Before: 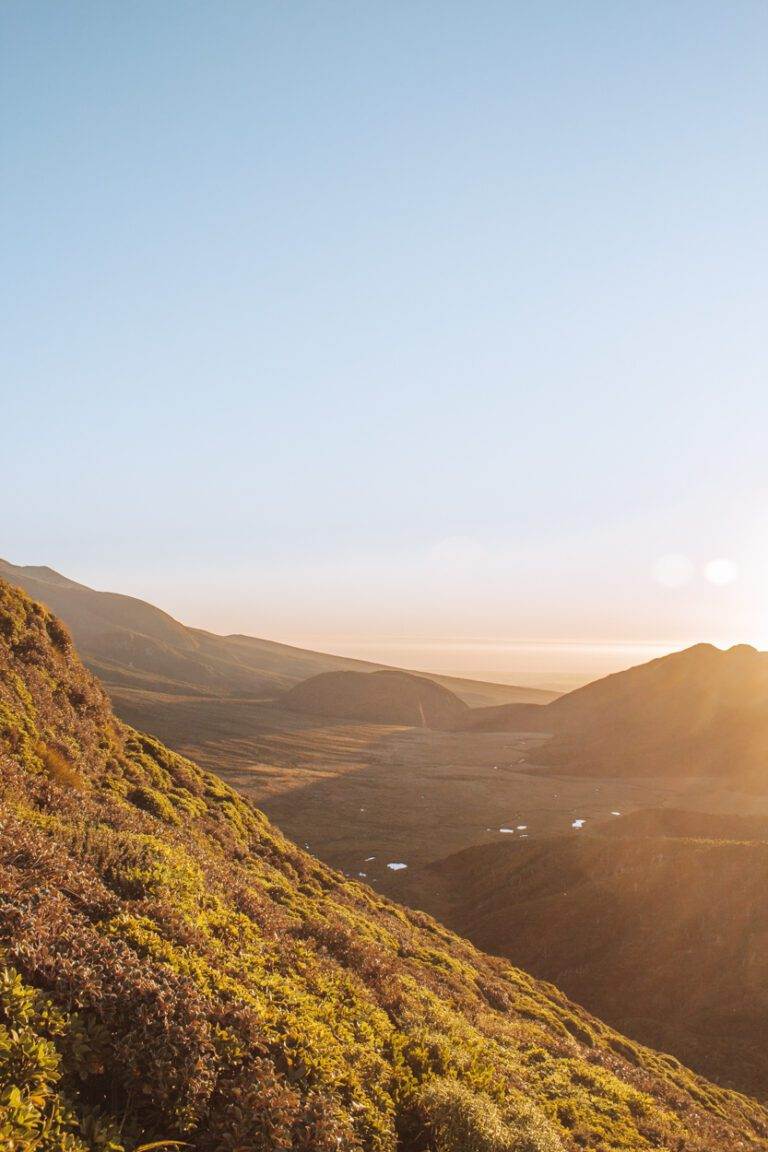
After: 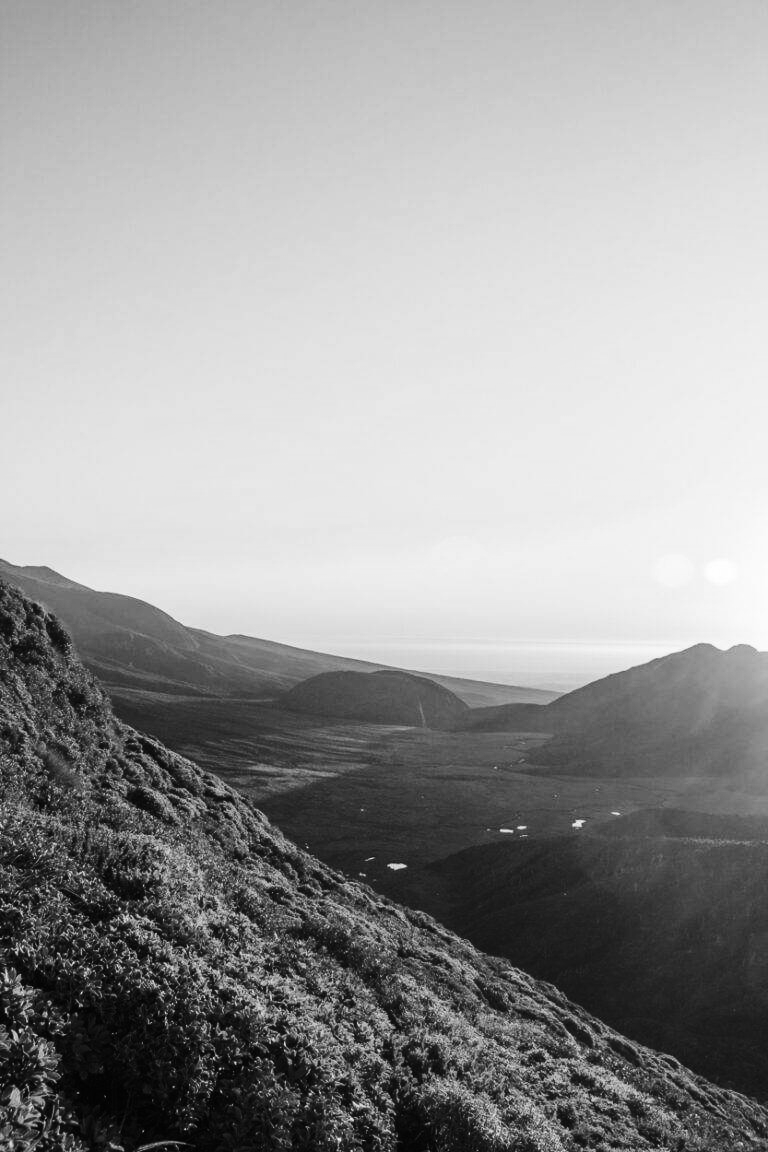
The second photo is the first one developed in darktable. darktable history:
contrast brightness saturation: contrast 0.24, brightness -0.24, saturation 0.14
monochrome: size 1
